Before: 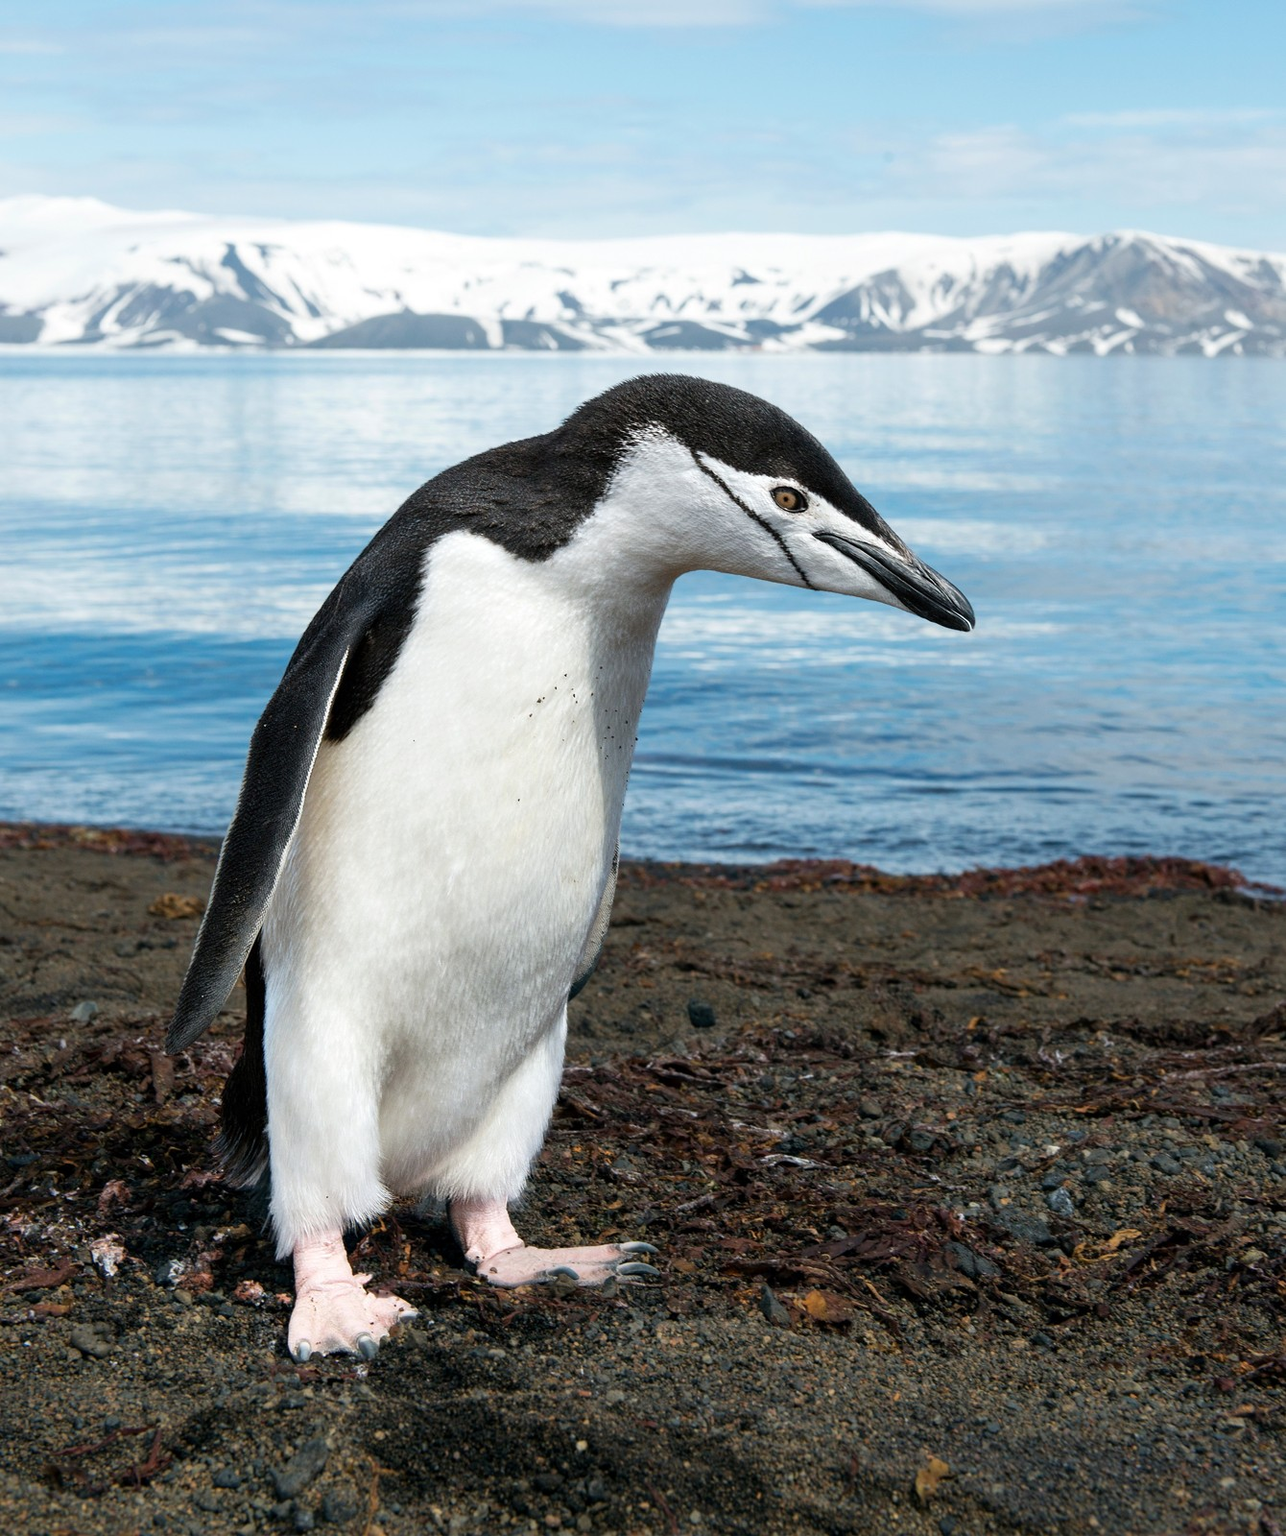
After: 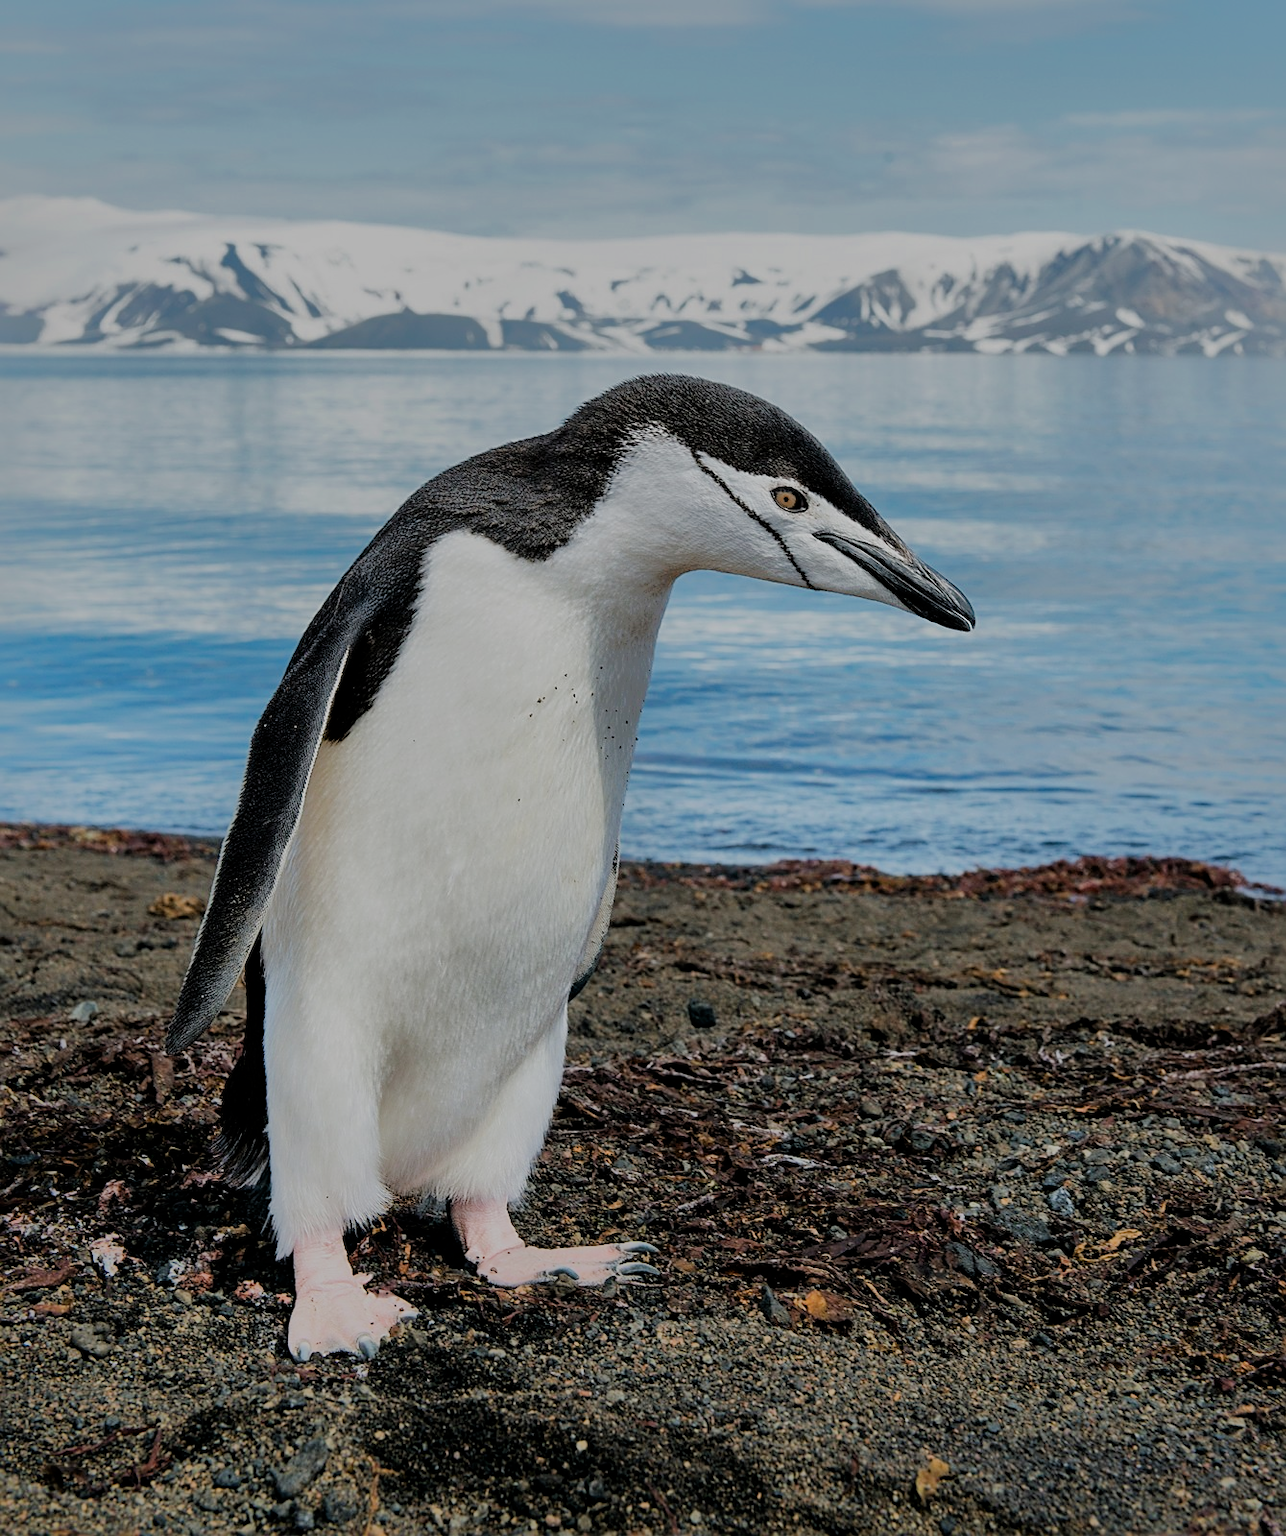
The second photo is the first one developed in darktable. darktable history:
sharpen: on, module defaults
shadows and highlights: shadows -18.22, highlights -73.53
filmic rgb: black relative exposure -6.86 EV, white relative exposure 5.83 EV, hardness 2.71
exposure: black level correction 0.001, exposure 0.499 EV, compensate highlight preservation false
